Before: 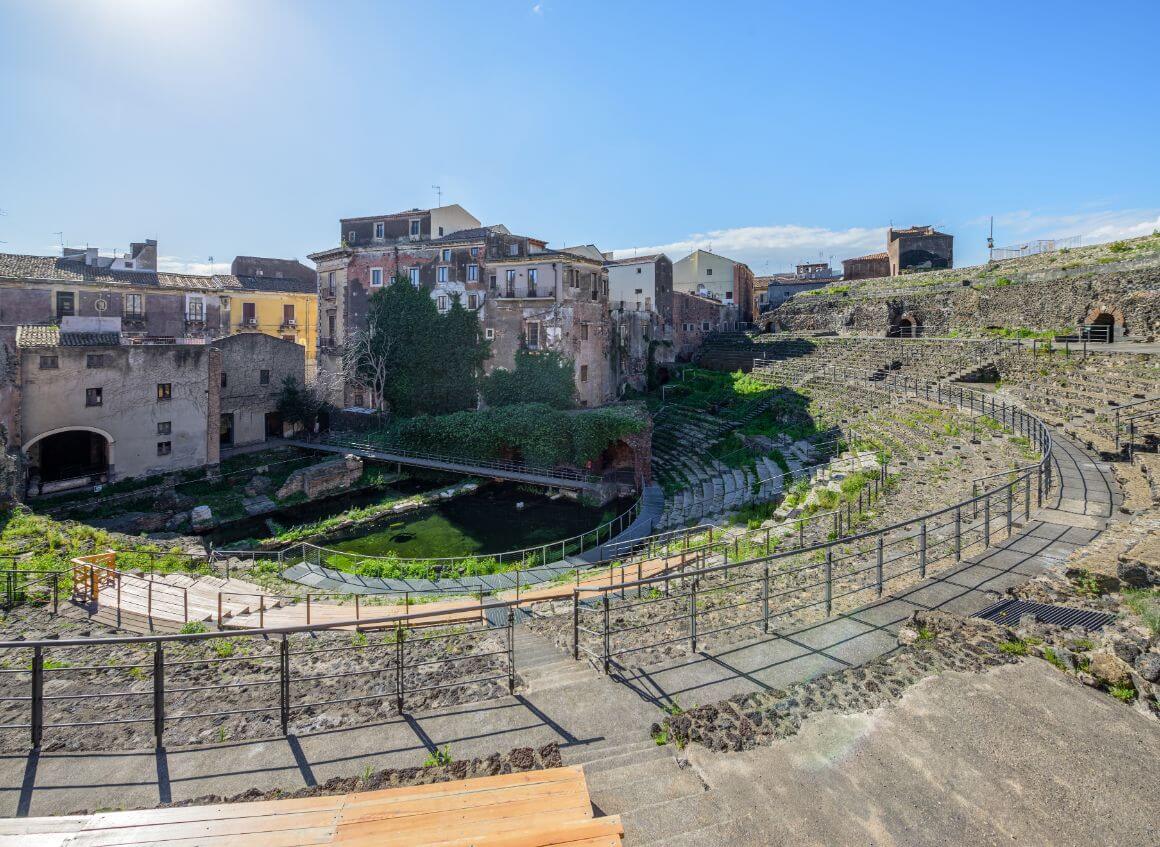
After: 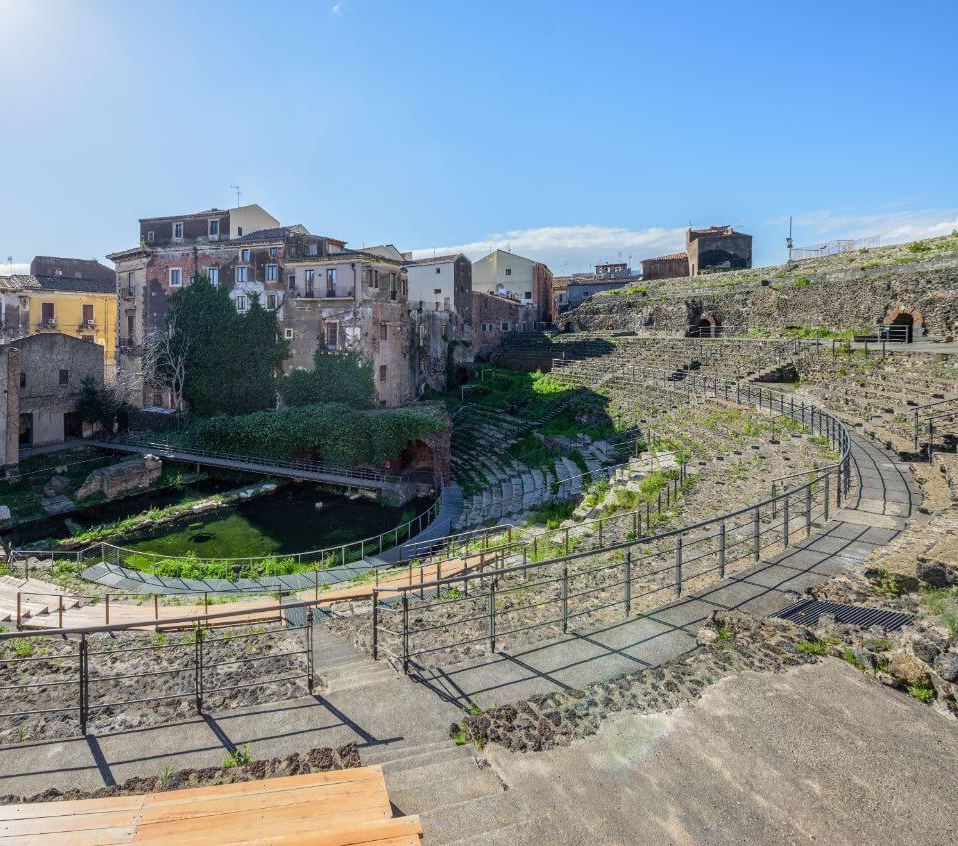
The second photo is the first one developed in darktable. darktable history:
crop: left 17.339%, bottom 0.024%
